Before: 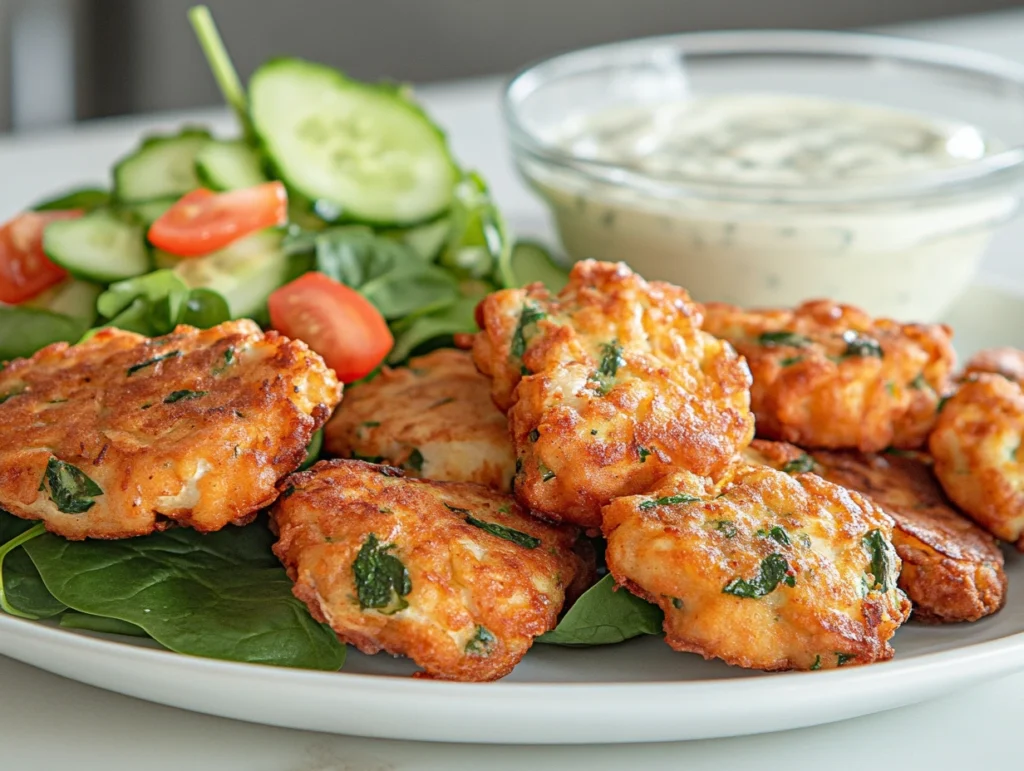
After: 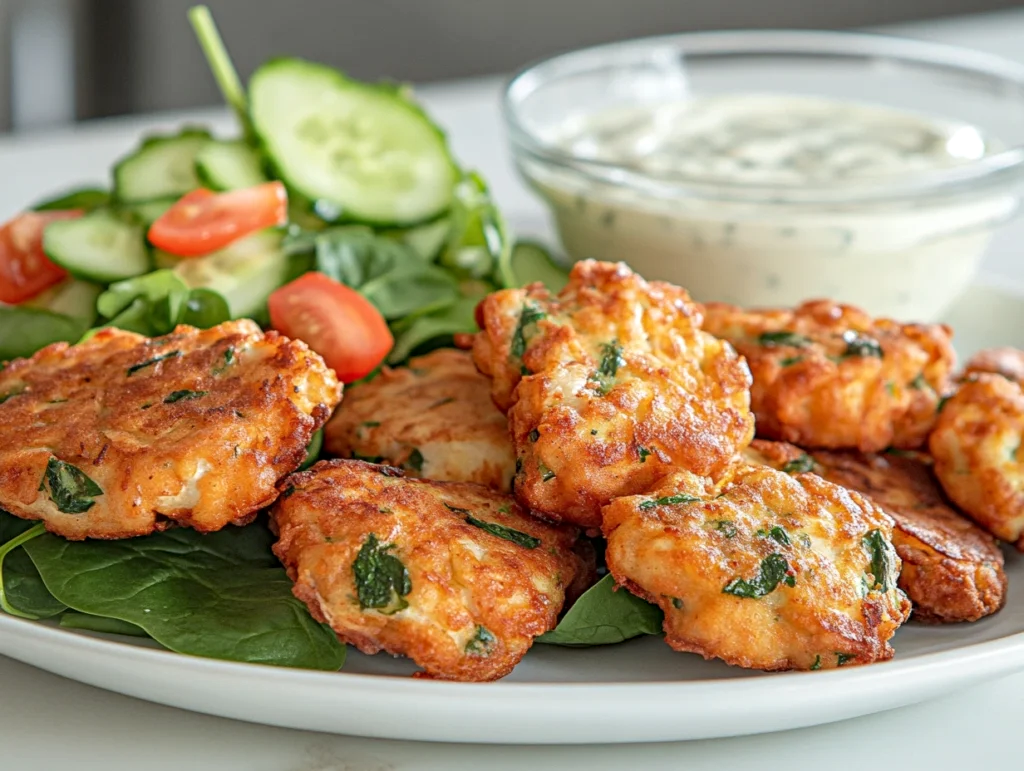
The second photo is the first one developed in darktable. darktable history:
local contrast: highlights 100%, shadows 100%, detail 120%, midtone range 0.2
exposure: compensate highlight preservation false
